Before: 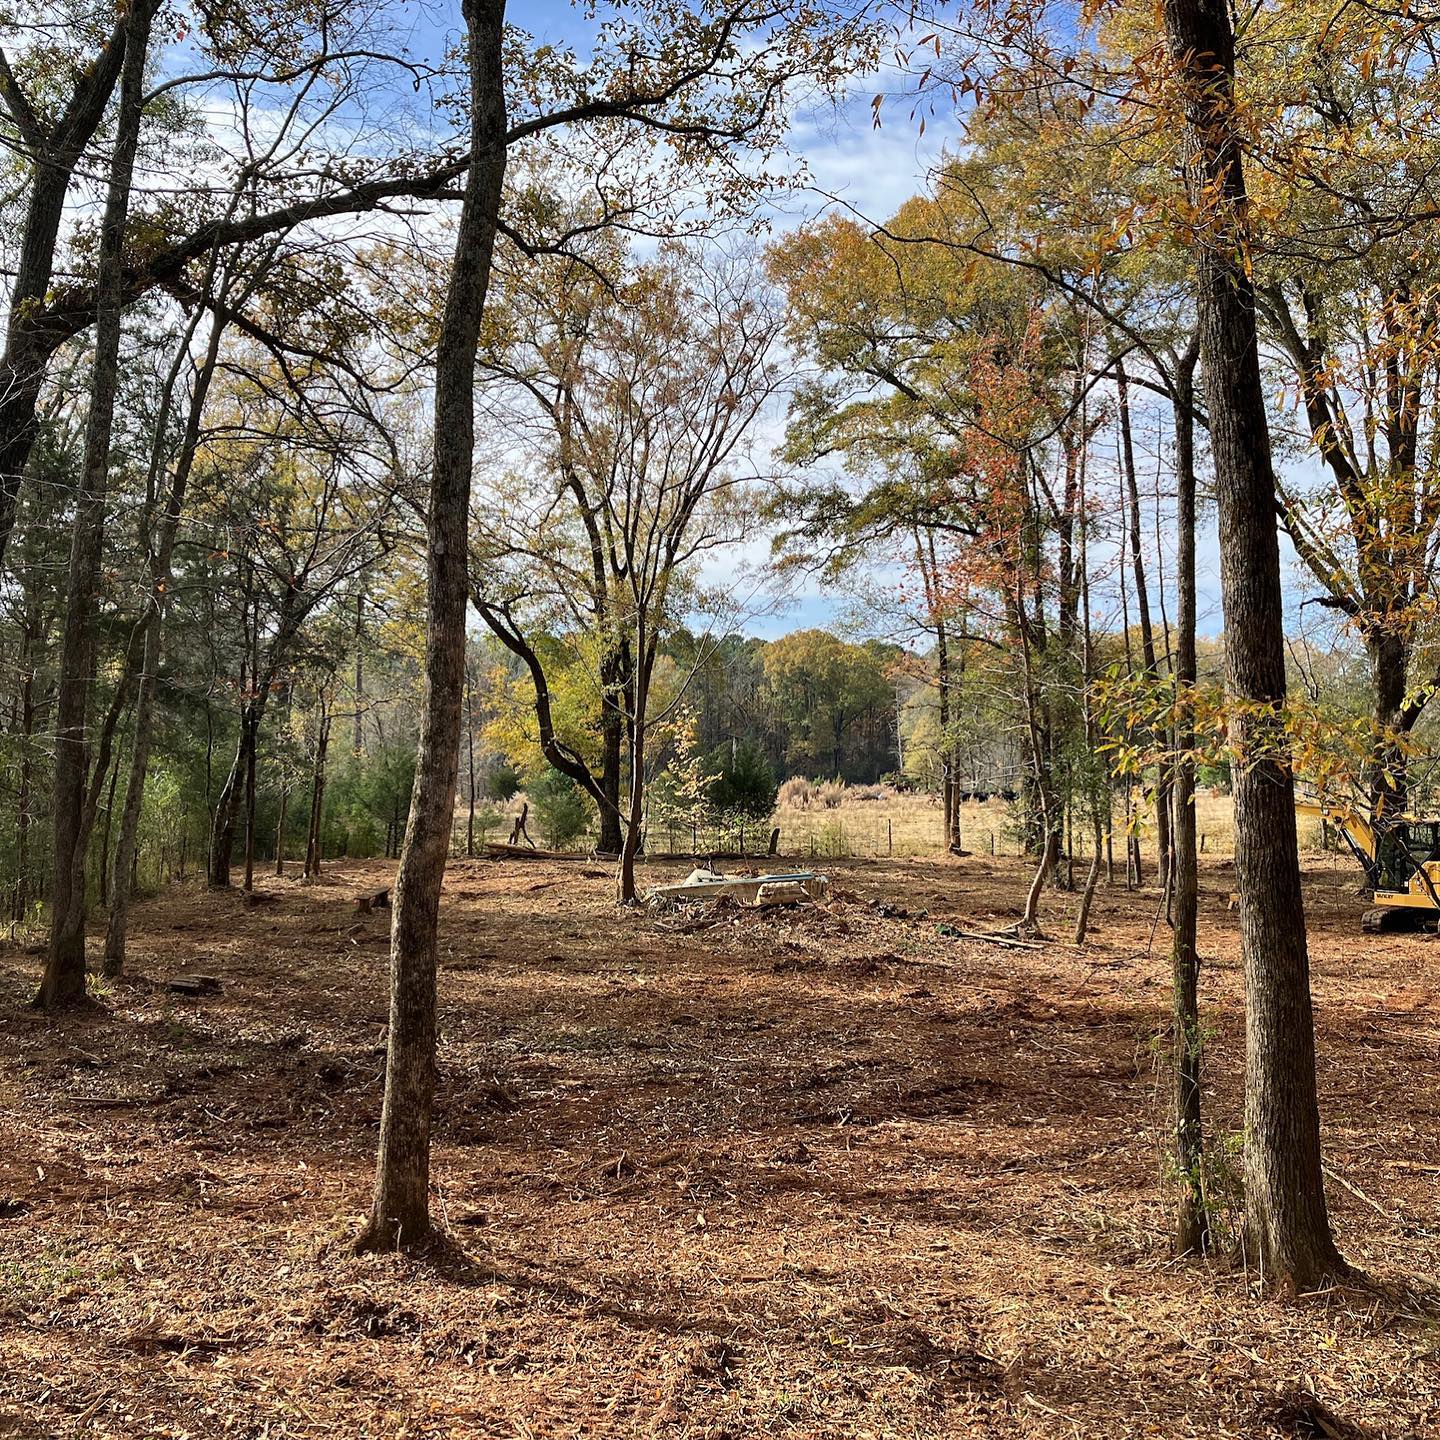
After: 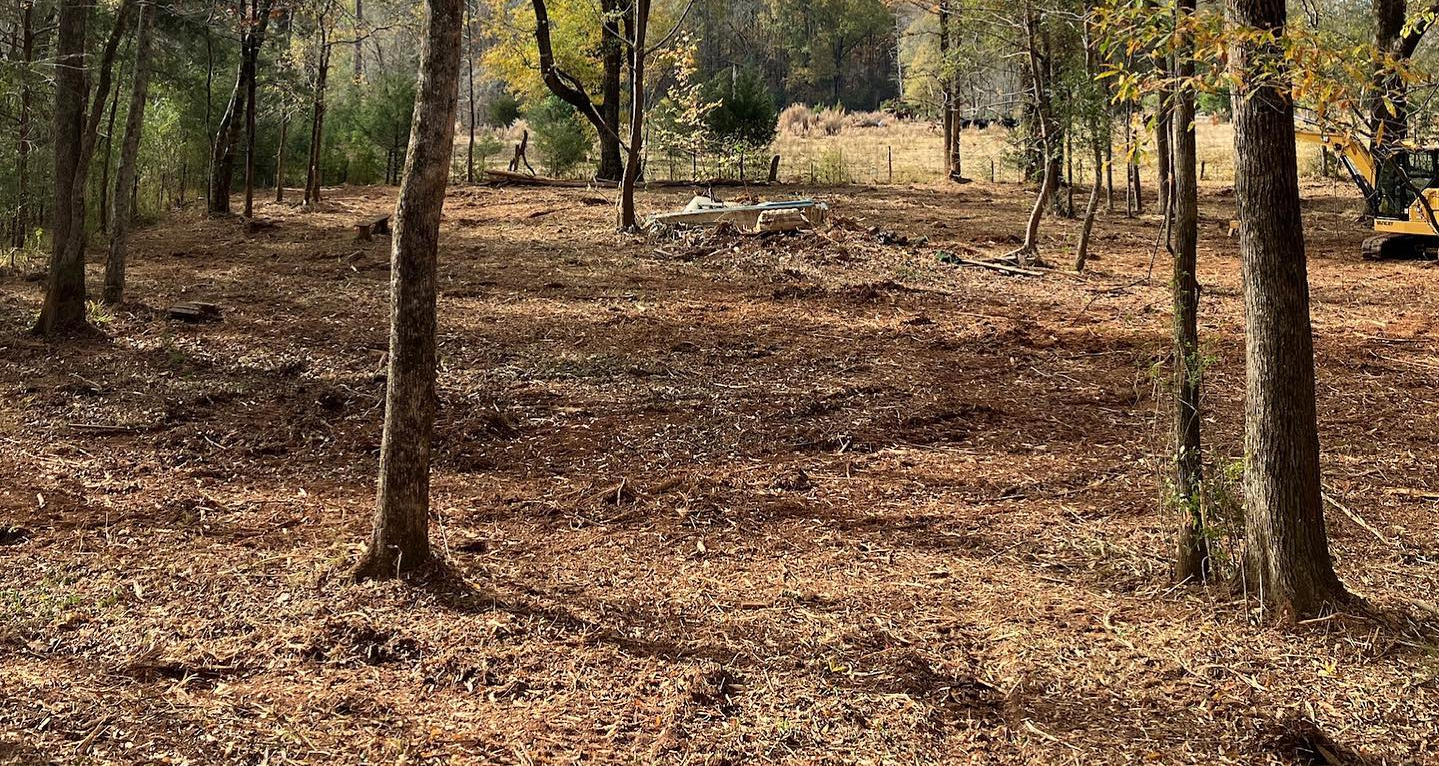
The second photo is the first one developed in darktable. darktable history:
crop and rotate: top 46.794%, right 0.038%
